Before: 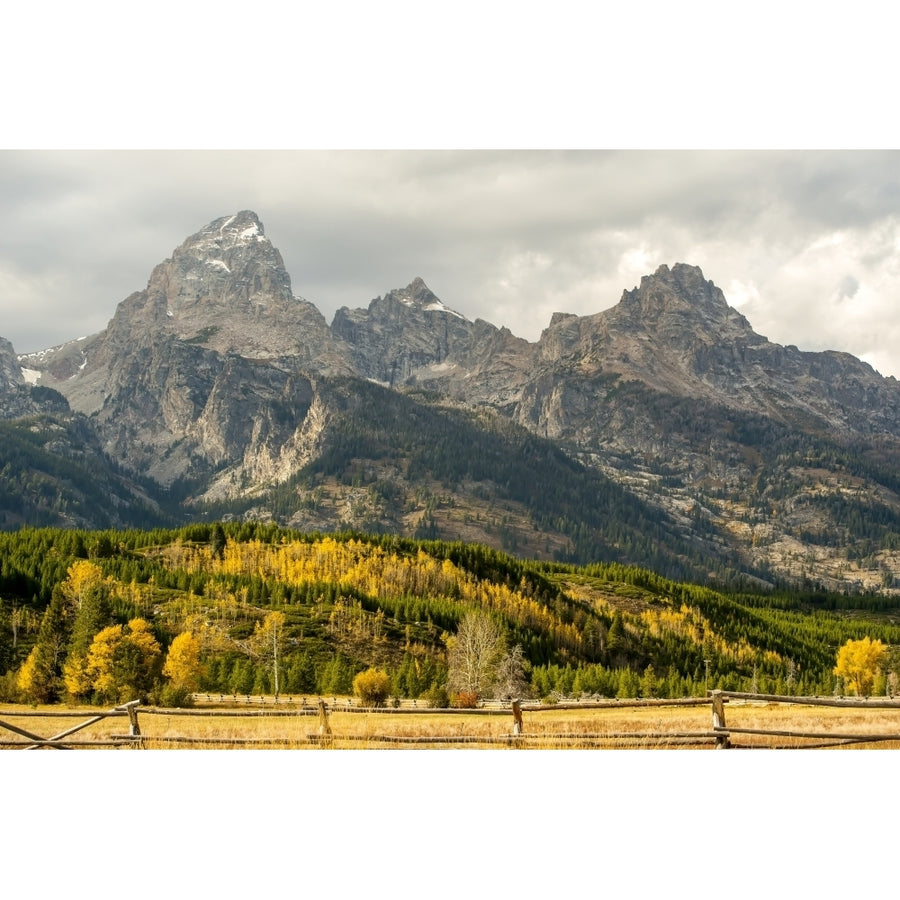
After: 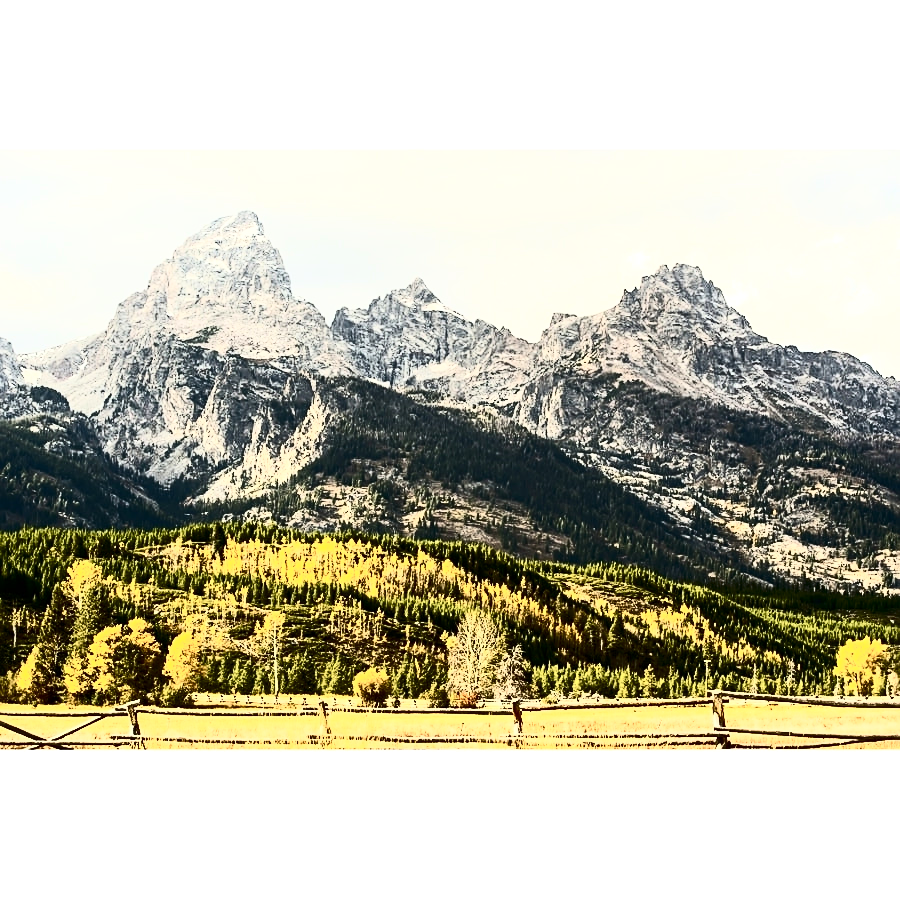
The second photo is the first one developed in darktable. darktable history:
exposure: exposure 0.3 EV, compensate highlight preservation false
sharpen: on, module defaults
contrast brightness saturation: contrast 0.949, brightness 0.193
